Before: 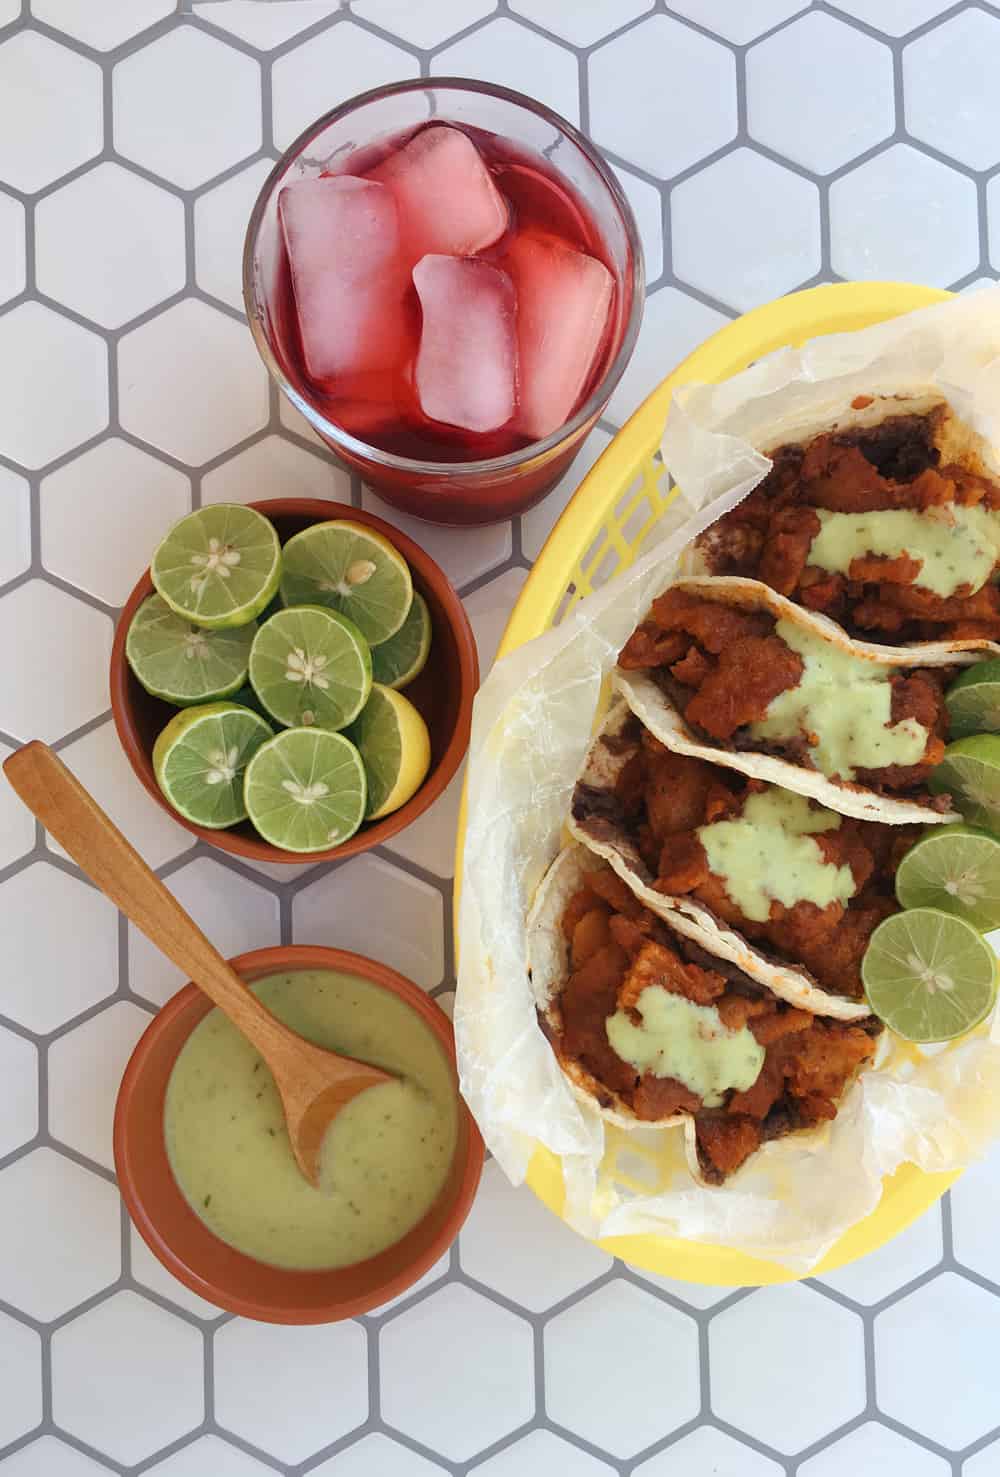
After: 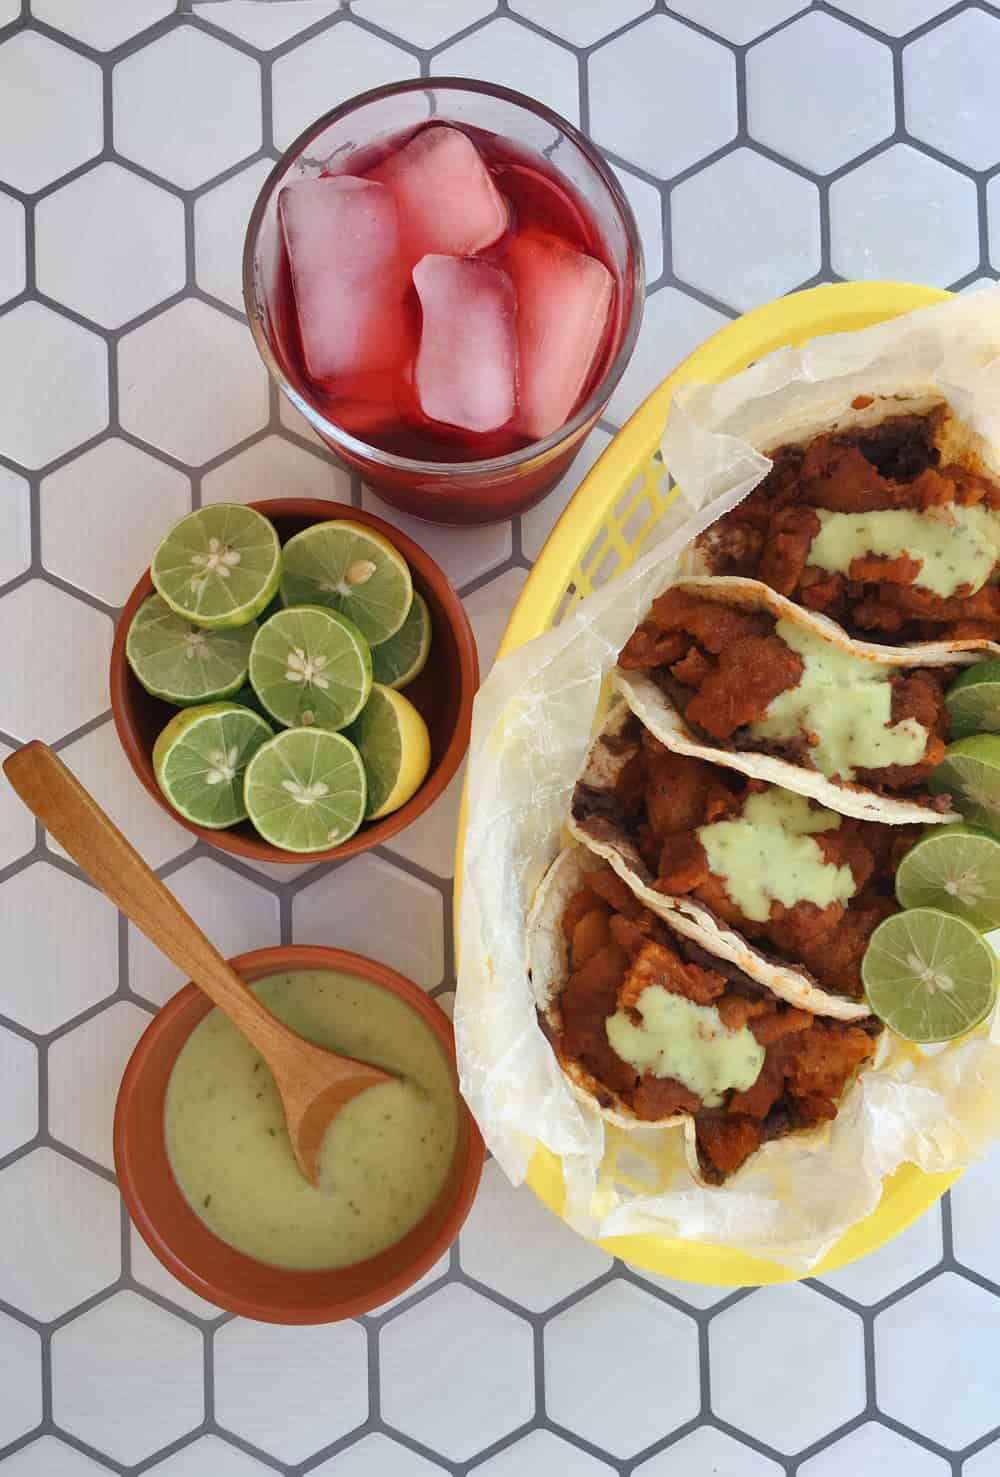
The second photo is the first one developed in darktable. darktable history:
shadows and highlights: white point adjustment 0.065, soften with gaussian
